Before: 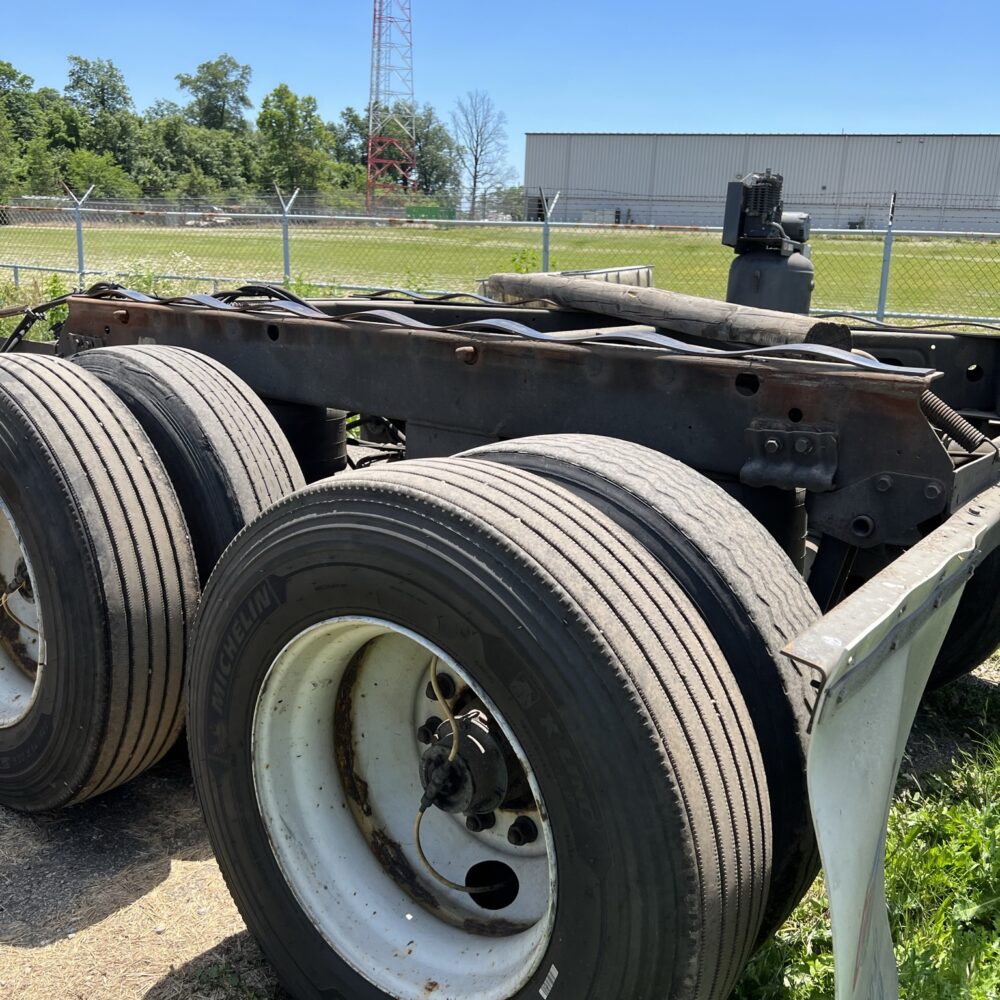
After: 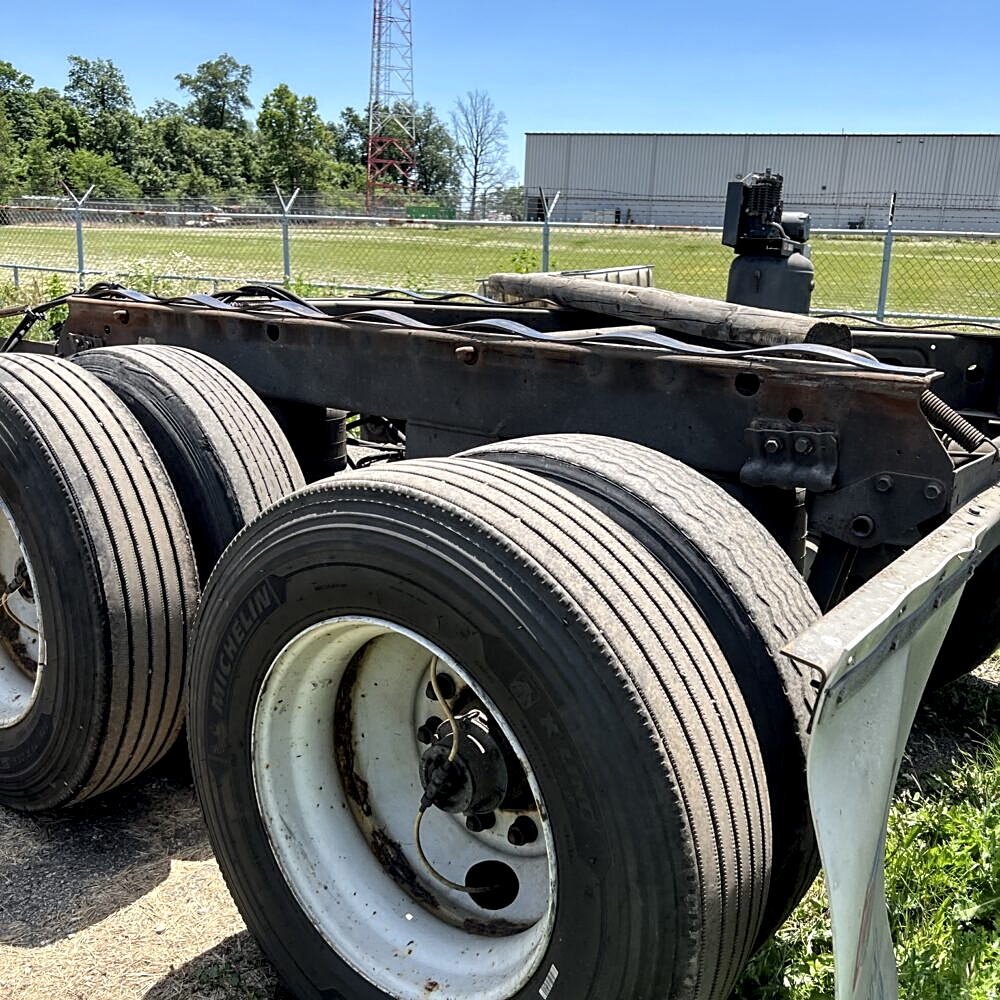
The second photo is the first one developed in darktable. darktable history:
sharpen: on, module defaults
local contrast: detail 135%, midtone range 0.75
